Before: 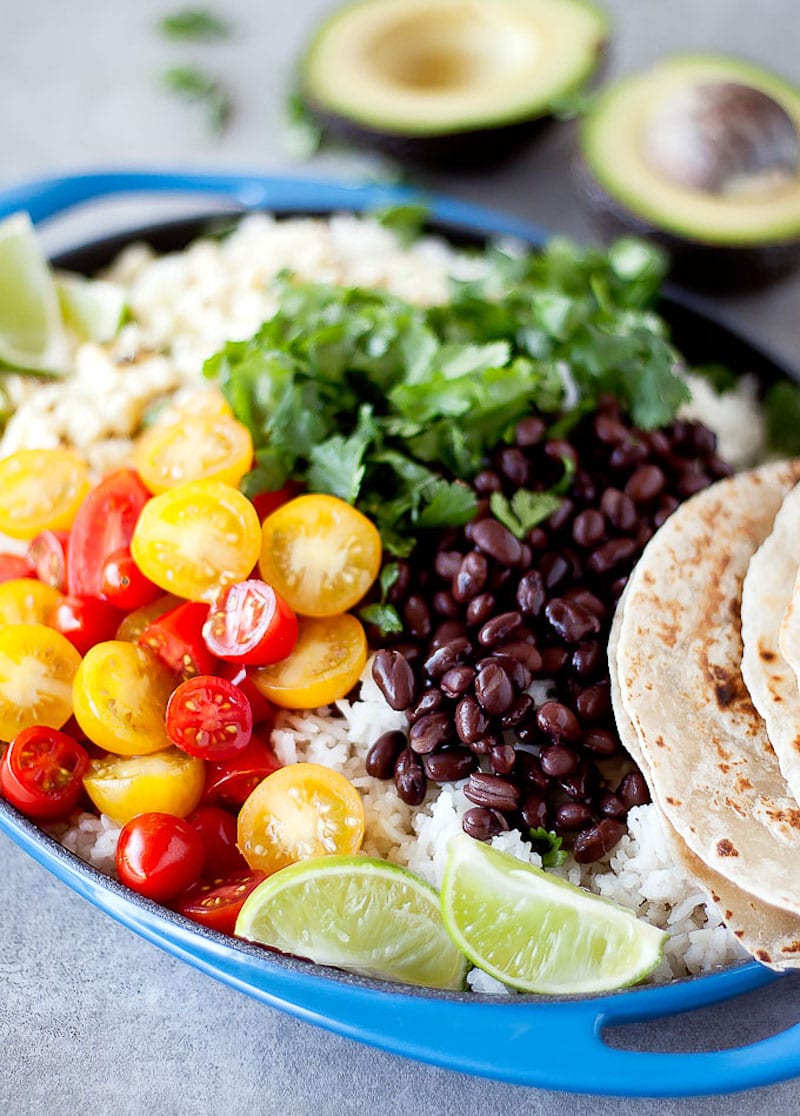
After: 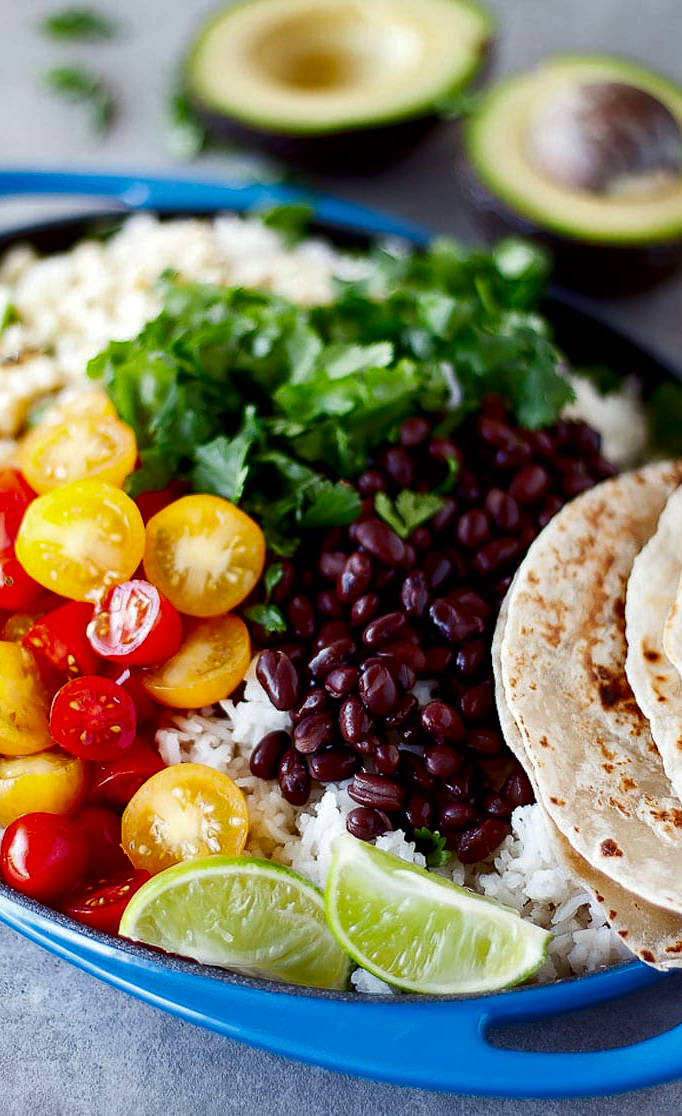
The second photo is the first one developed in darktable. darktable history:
exposure: black level correction 0, exposure 0 EV, compensate highlight preservation false
crop and rotate: left 14.65%
contrast brightness saturation: brightness -0.25, saturation 0.196
